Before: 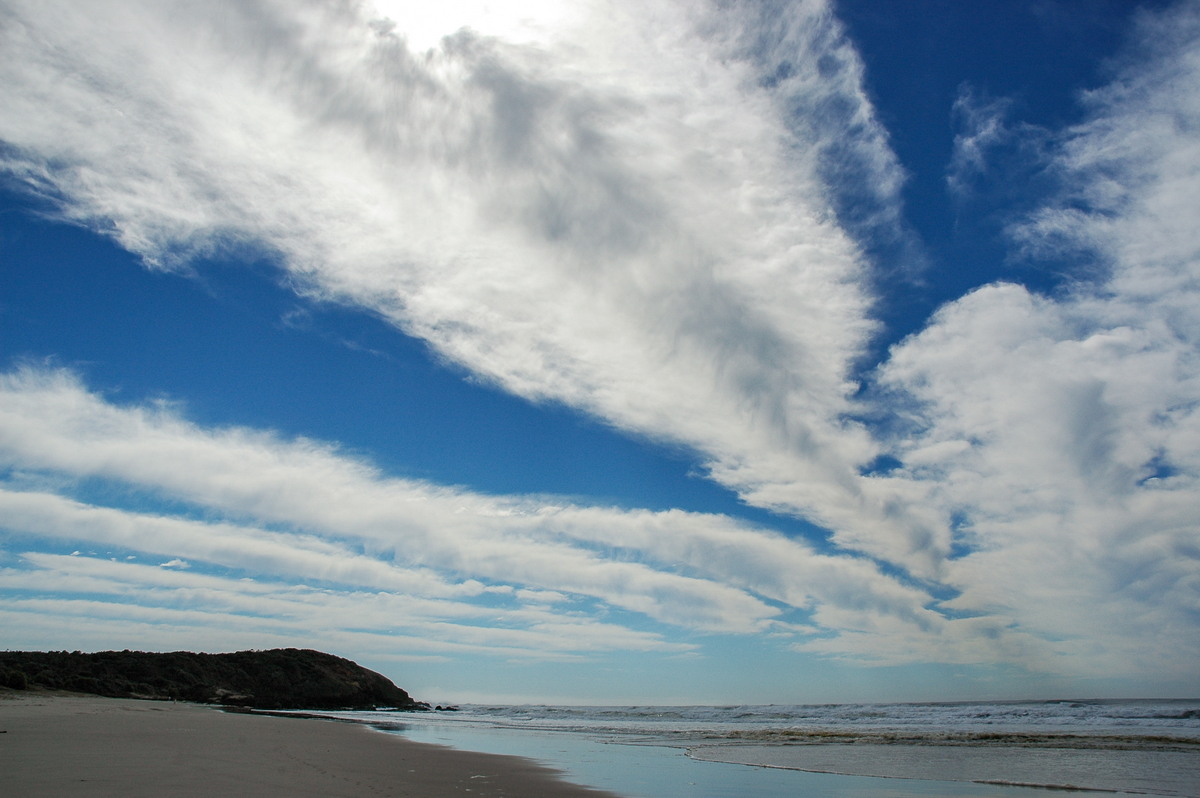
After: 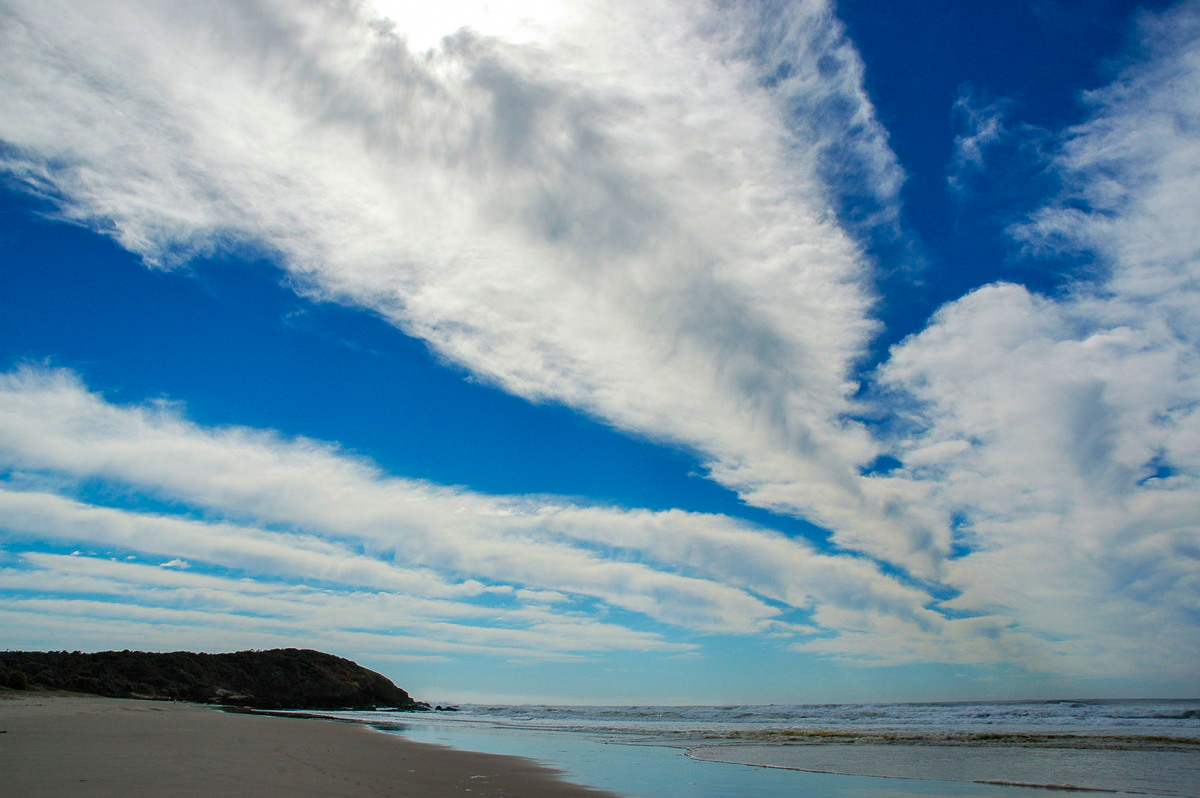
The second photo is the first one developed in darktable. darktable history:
color balance rgb: perceptual saturation grading › global saturation 39.114%, global vibrance 20%
